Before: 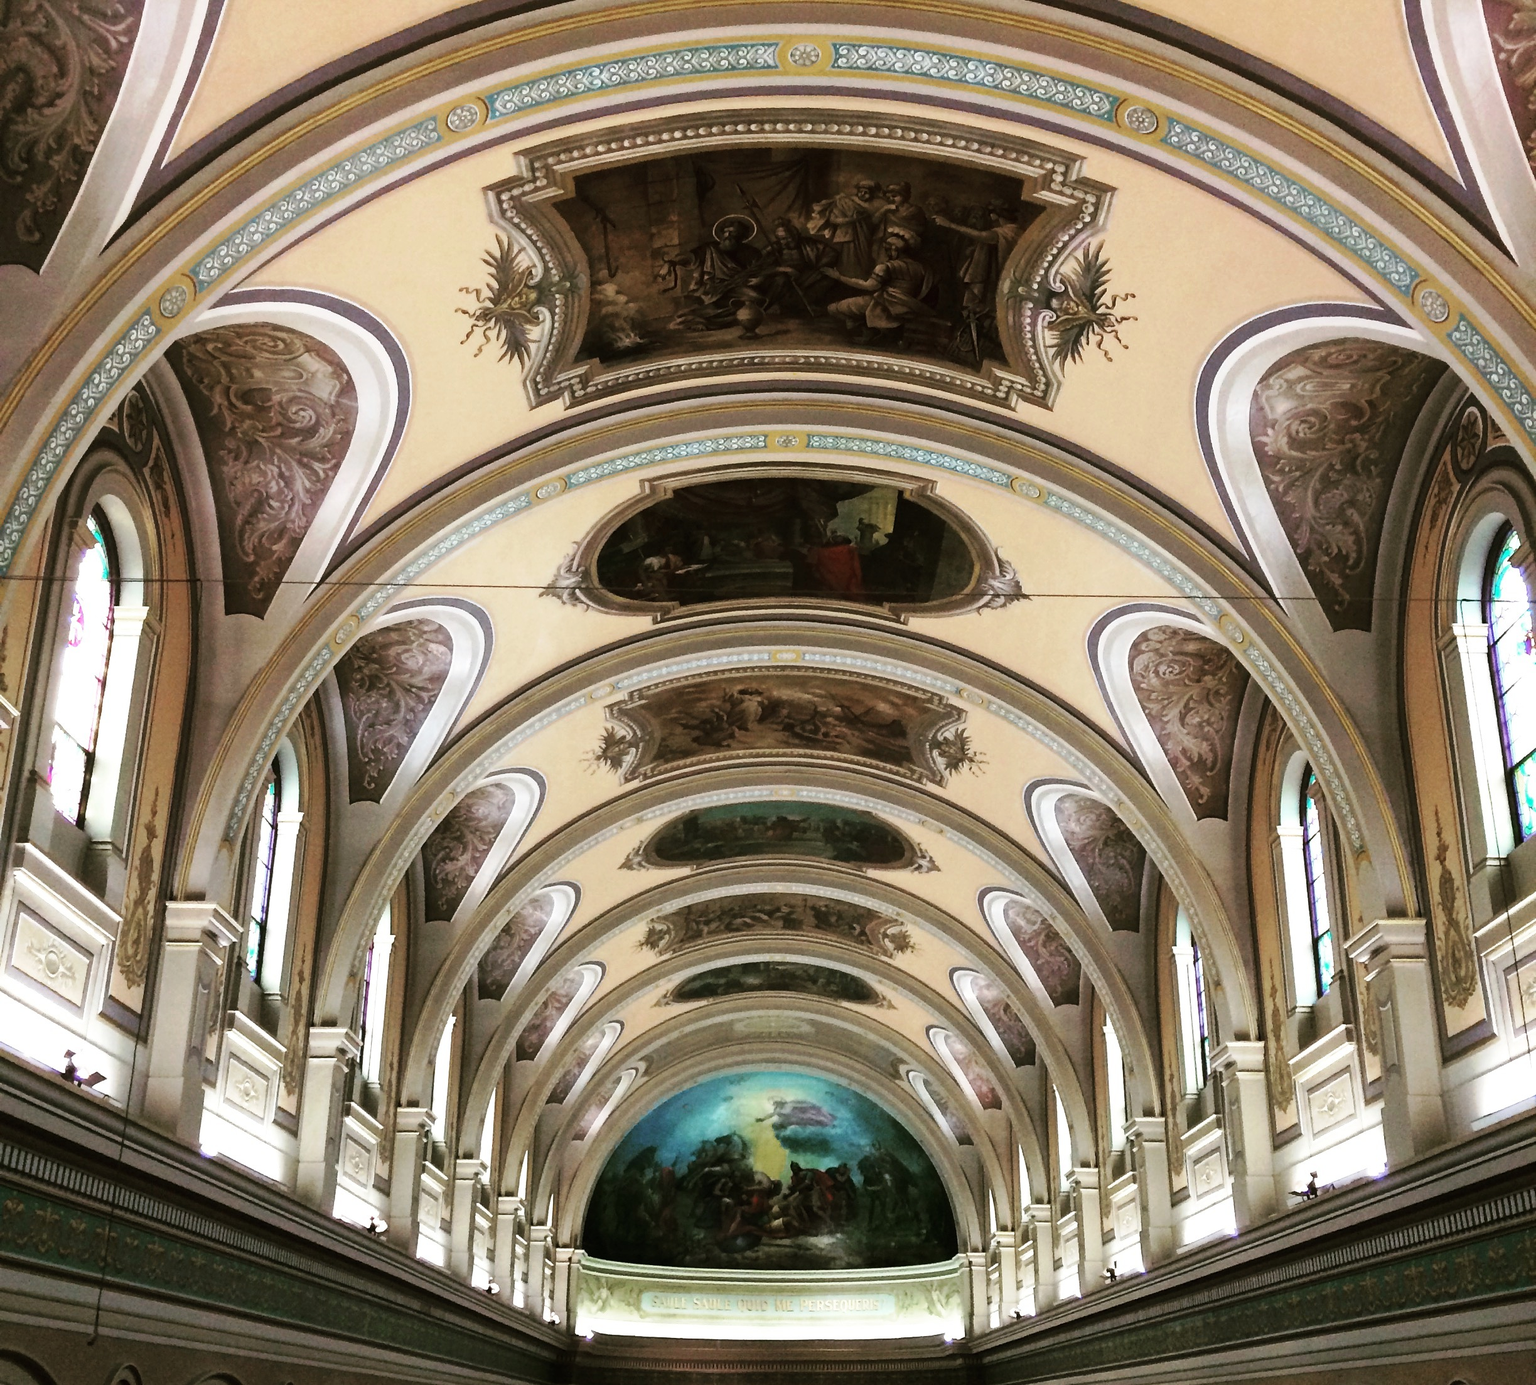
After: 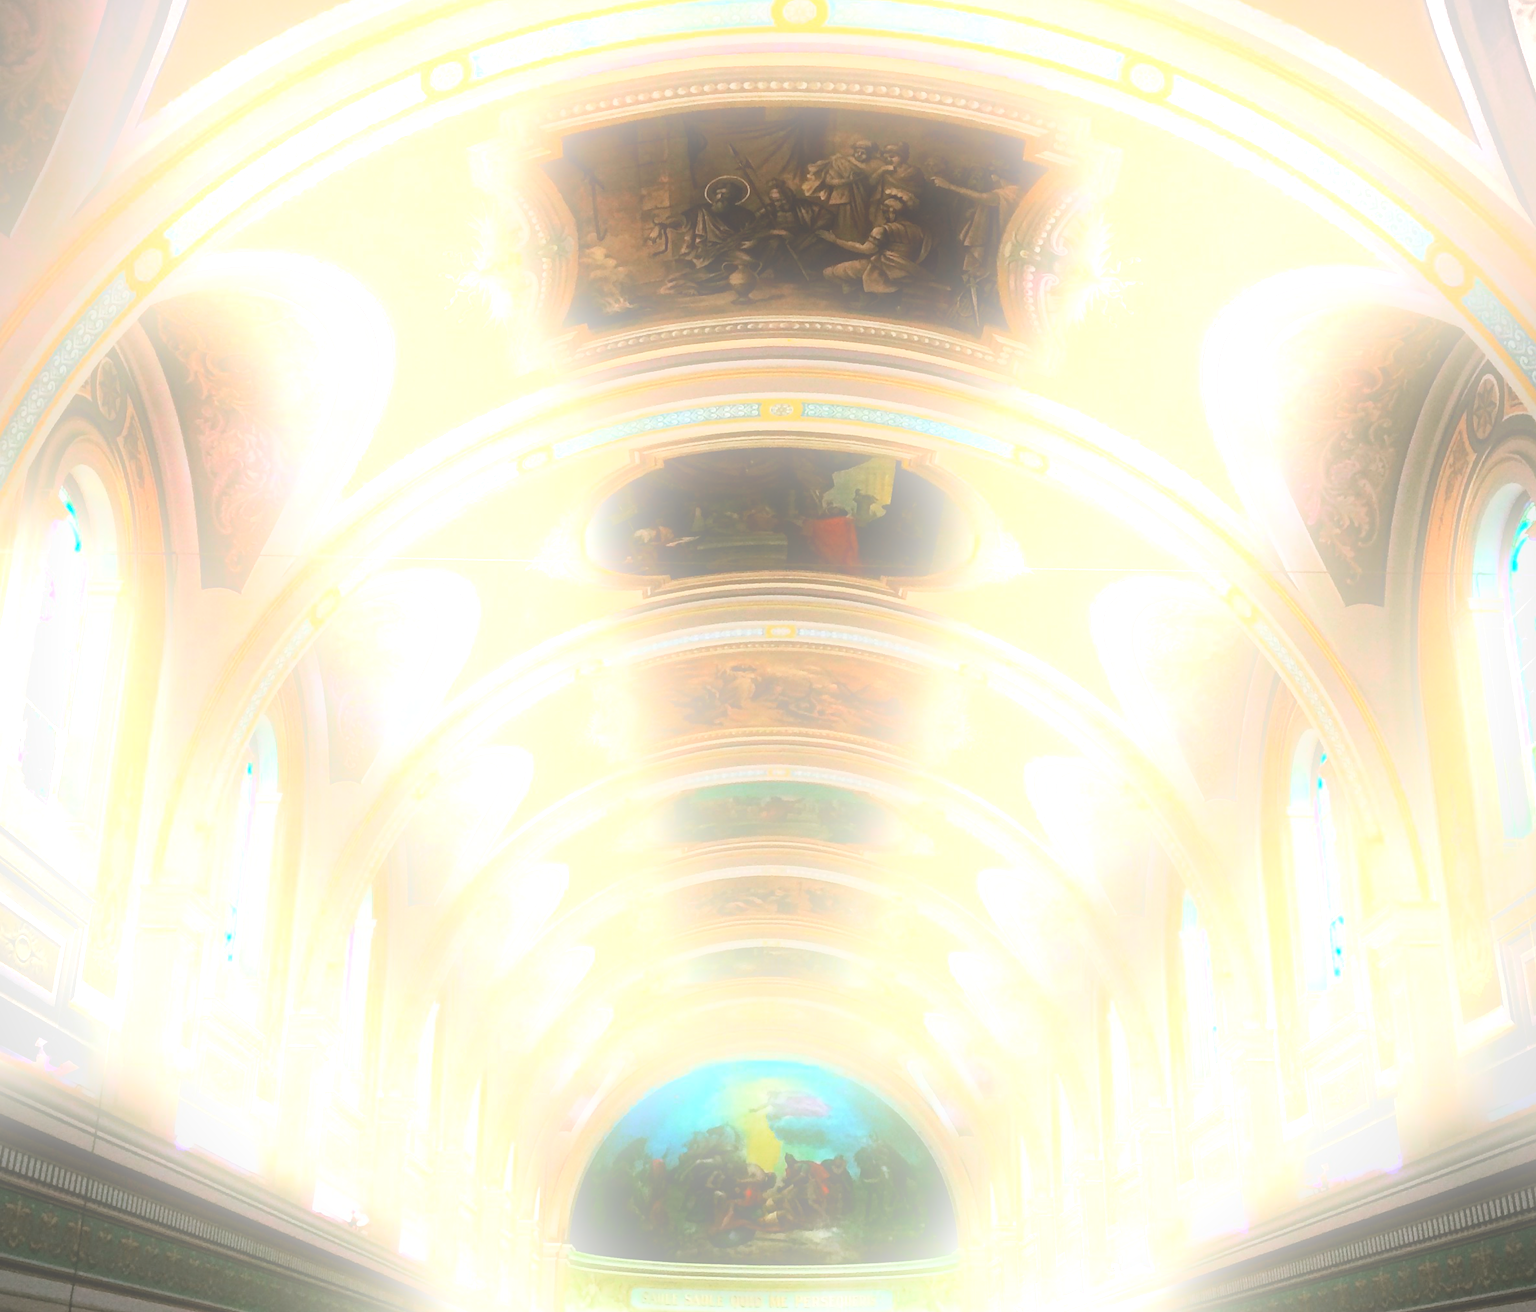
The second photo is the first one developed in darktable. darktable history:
crop: left 1.964%, top 3.251%, right 1.122%, bottom 4.933%
bloom: size 25%, threshold 5%, strength 90%
contrast brightness saturation: contrast 0.08, saturation 0.2
vignetting: fall-off start 91.19%
